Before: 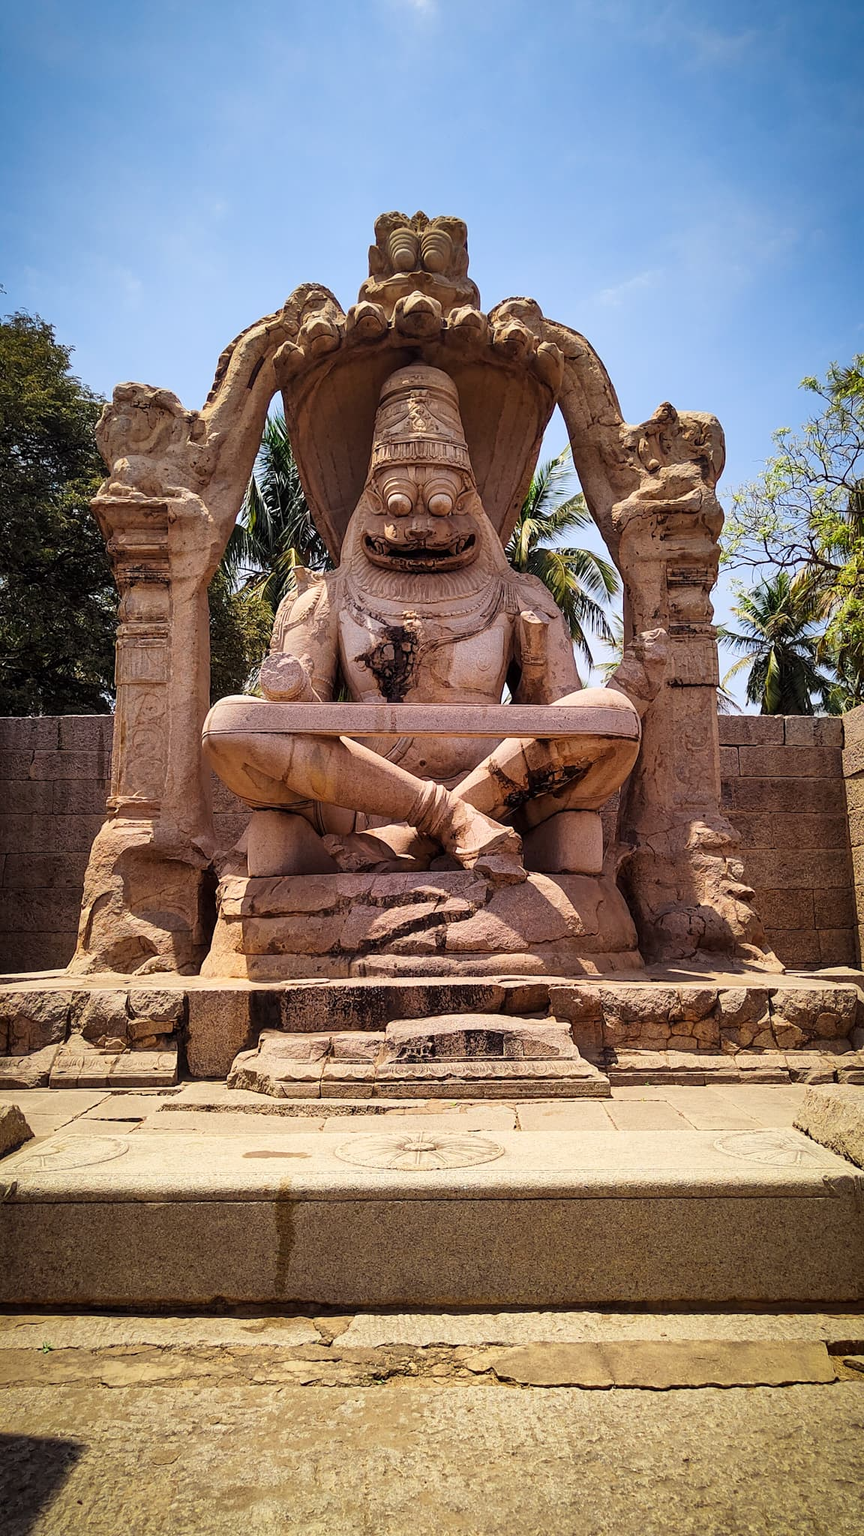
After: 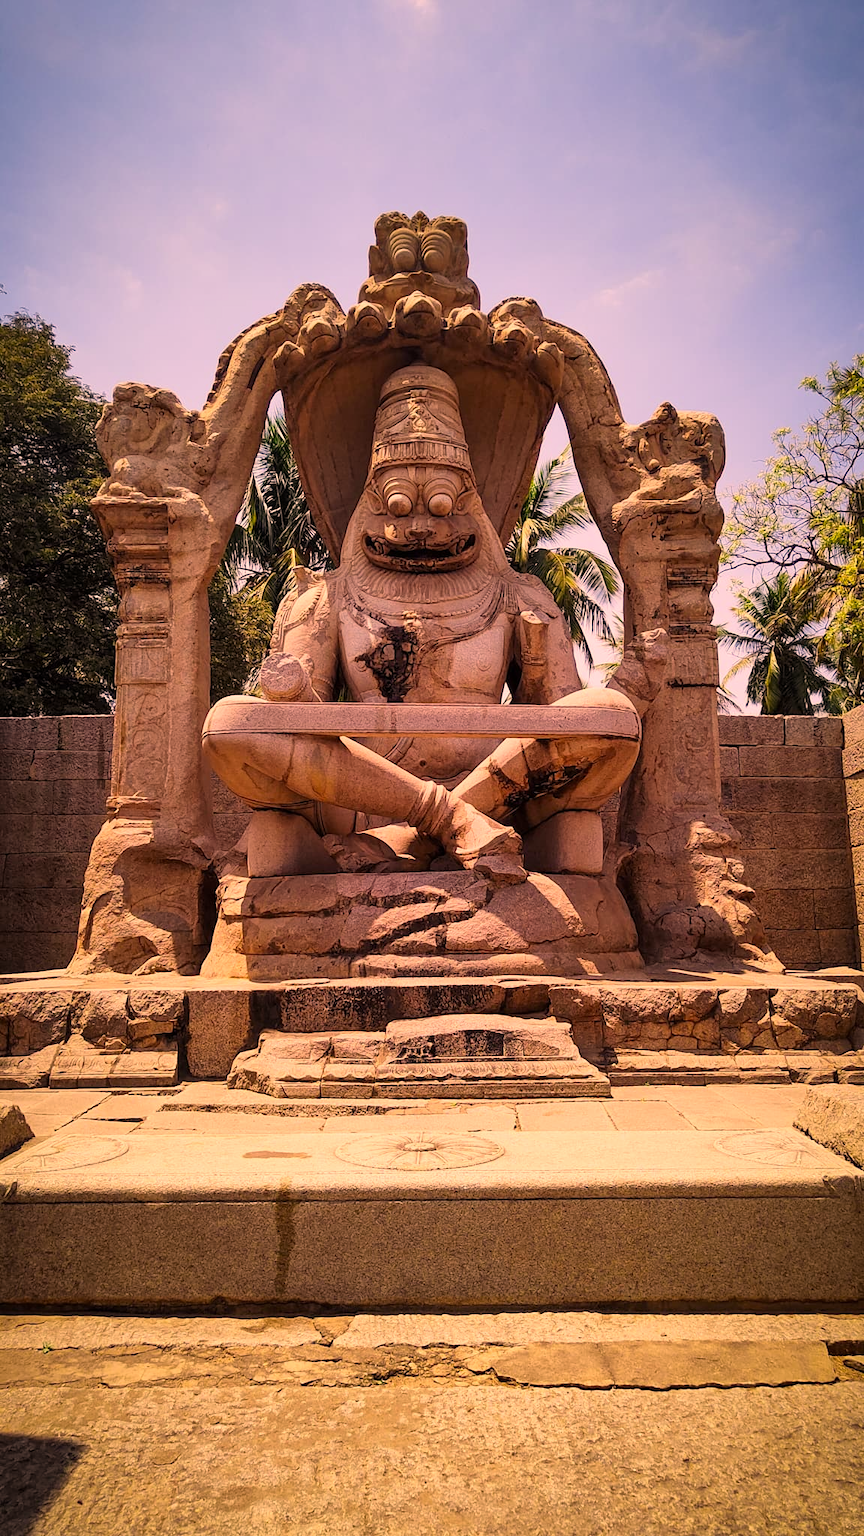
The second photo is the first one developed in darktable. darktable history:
color correction: highlights a* 22.07, highlights b* 21.57
